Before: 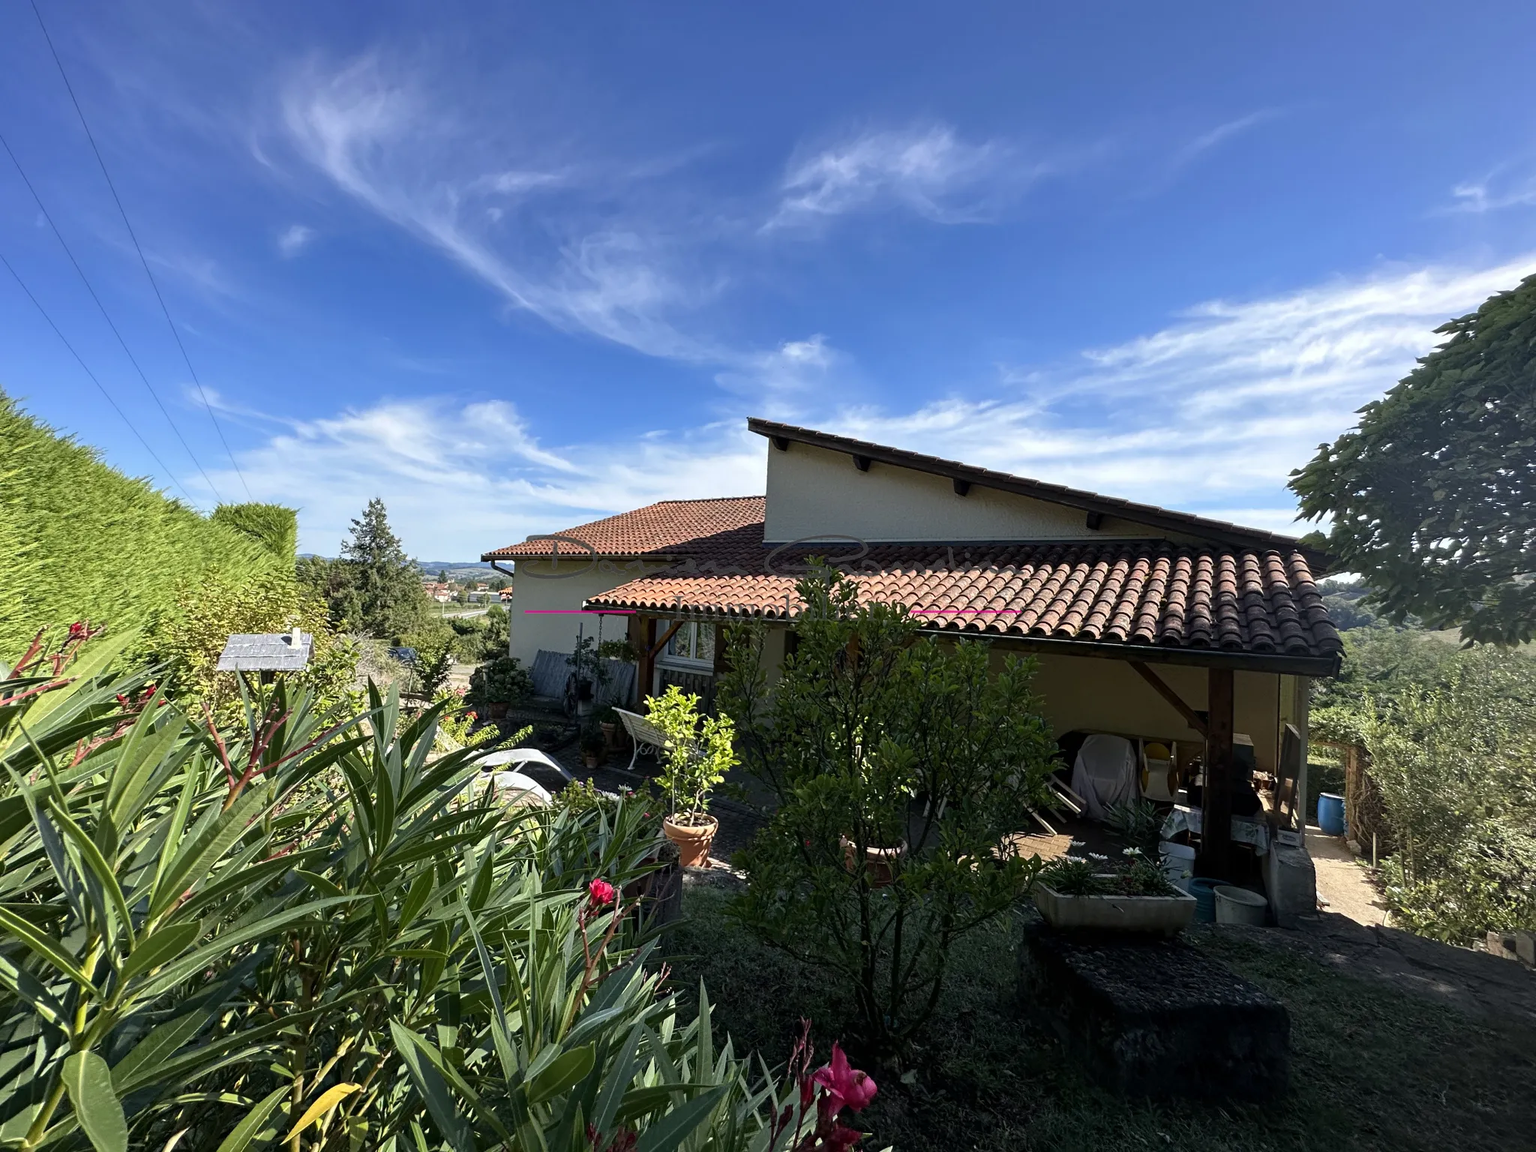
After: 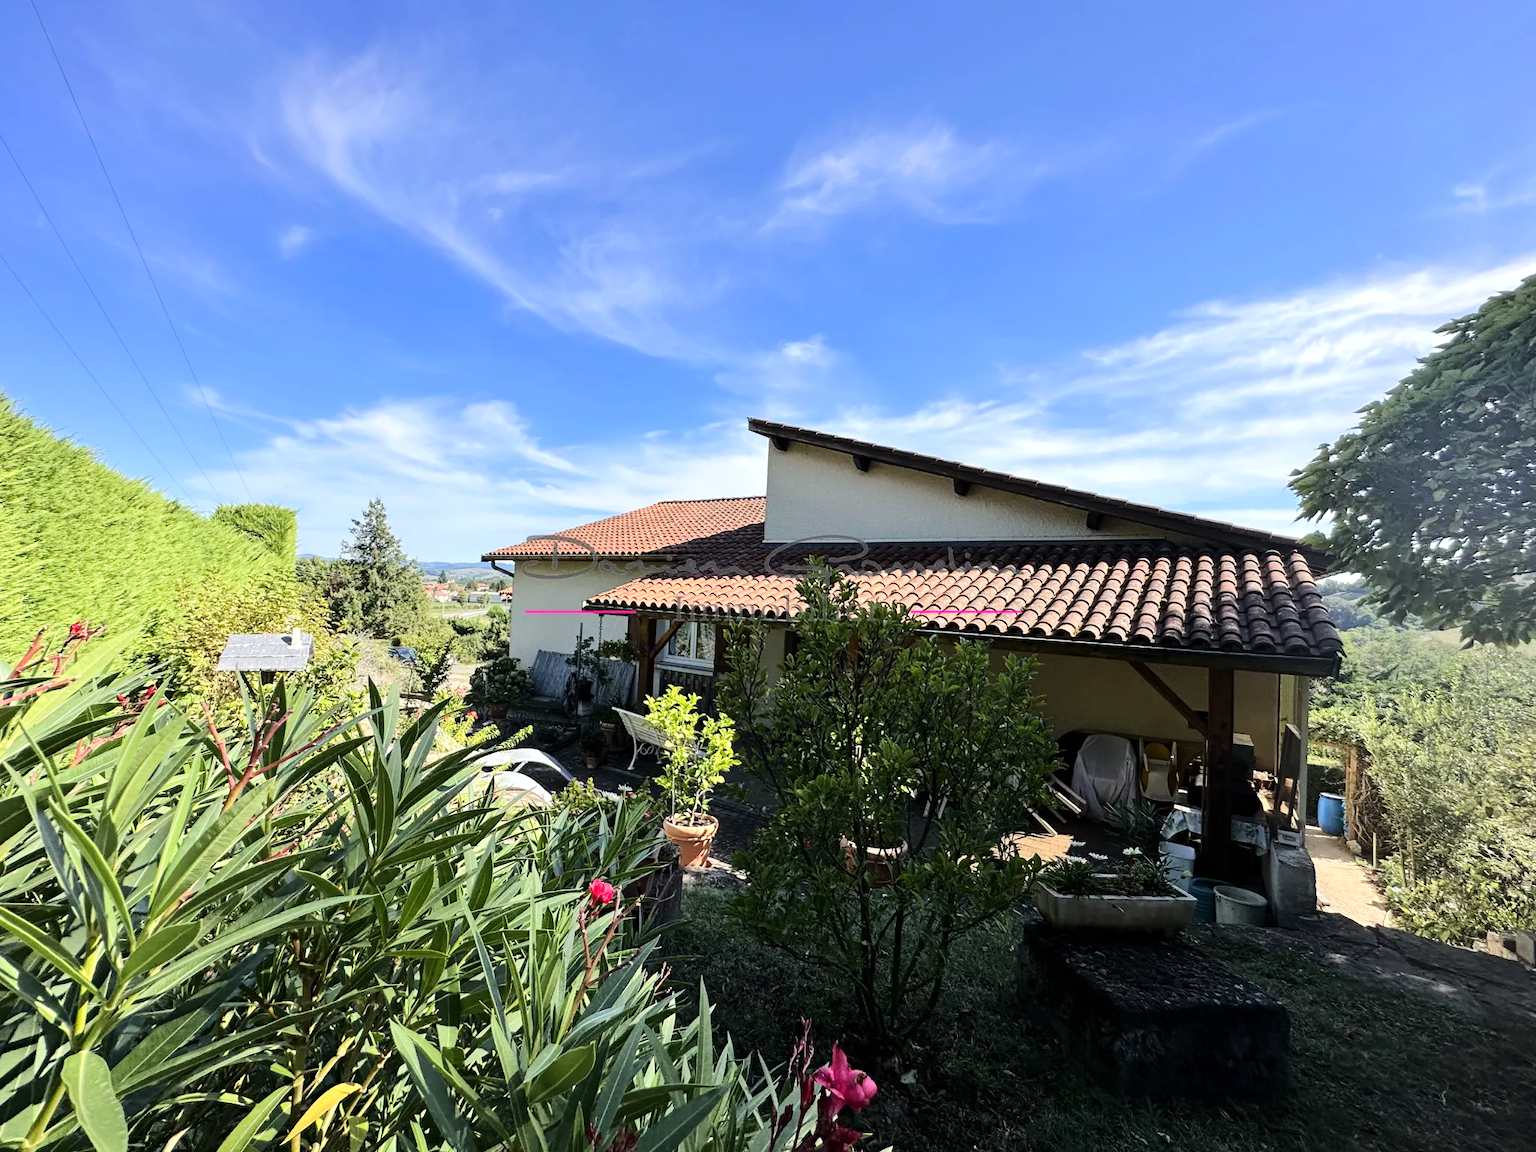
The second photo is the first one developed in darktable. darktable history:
tone equalizer: -7 EV 0.159 EV, -6 EV 0.609 EV, -5 EV 1.14 EV, -4 EV 1.31 EV, -3 EV 1.15 EV, -2 EV 0.6 EV, -1 EV 0.156 EV, edges refinement/feathering 500, mask exposure compensation -1.57 EV, preserve details no
